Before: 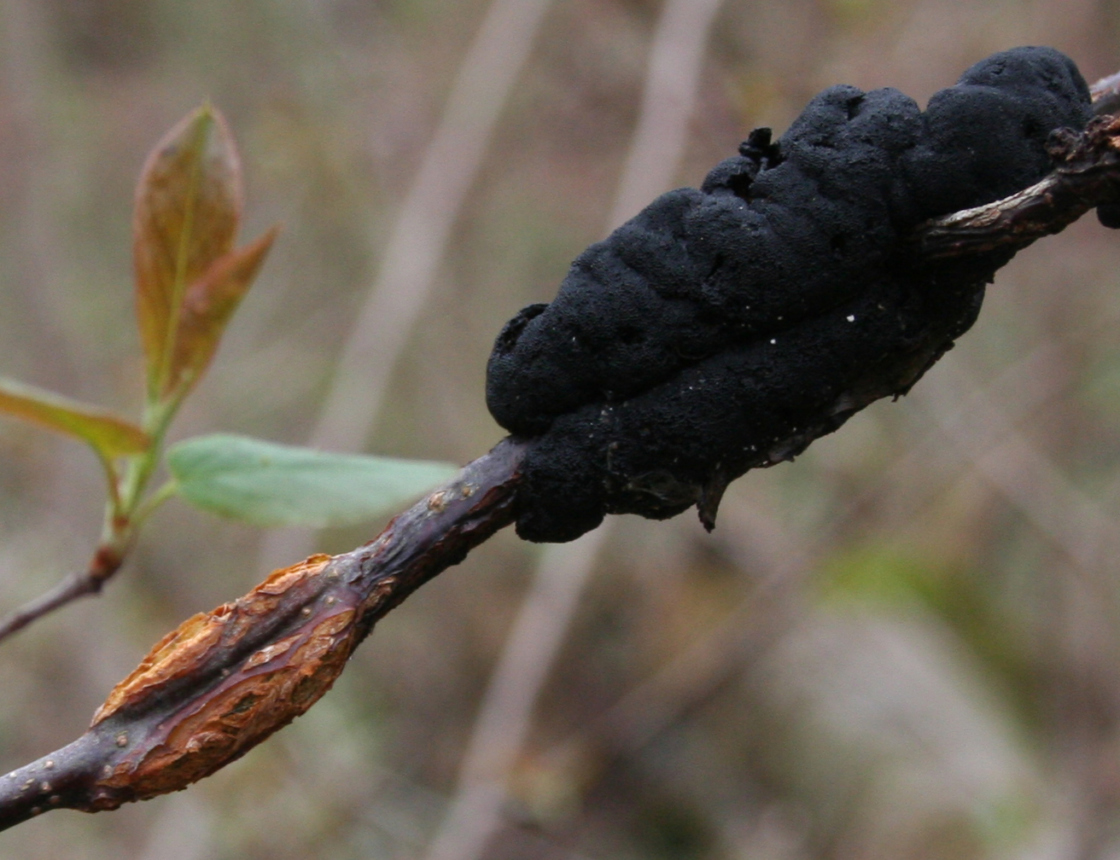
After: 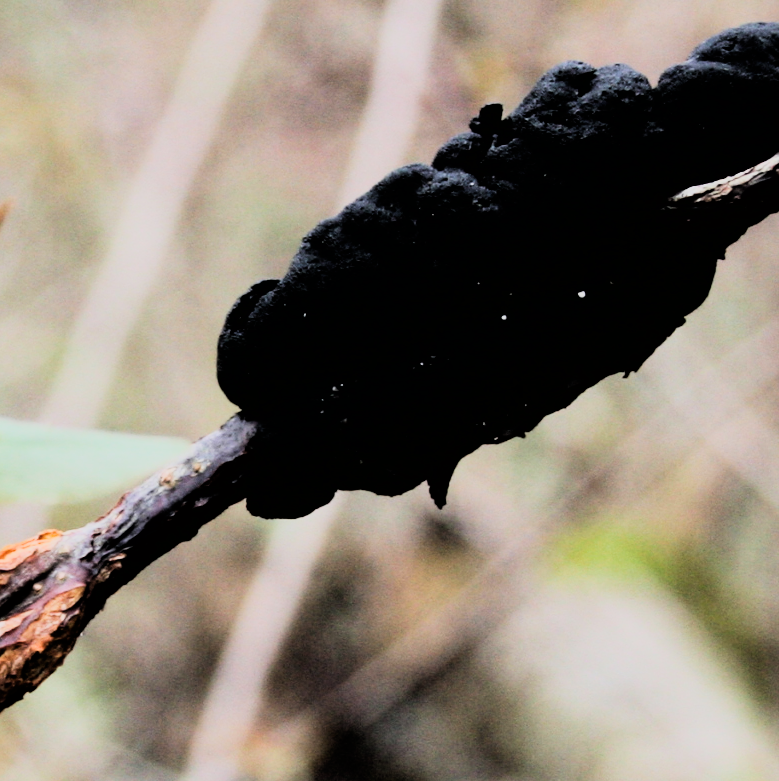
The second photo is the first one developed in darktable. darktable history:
crop and rotate: left 24.034%, top 2.838%, right 6.406%, bottom 6.299%
rgb curve: curves: ch0 [(0, 0) (0.21, 0.15) (0.24, 0.21) (0.5, 0.75) (0.75, 0.96) (0.89, 0.99) (1, 1)]; ch1 [(0, 0.02) (0.21, 0.13) (0.25, 0.2) (0.5, 0.67) (0.75, 0.9) (0.89, 0.97) (1, 1)]; ch2 [(0, 0.02) (0.21, 0.13) (0.25, 0.2) (0.5, 0.67) (0.75, 0.9) (0.89, 0.97) (1, 1)], compensate middle gray true
filmic rgb: black relative exposure -5 EV, hardness 2.88, contrast 1.3, highlights saturation mix -30%
